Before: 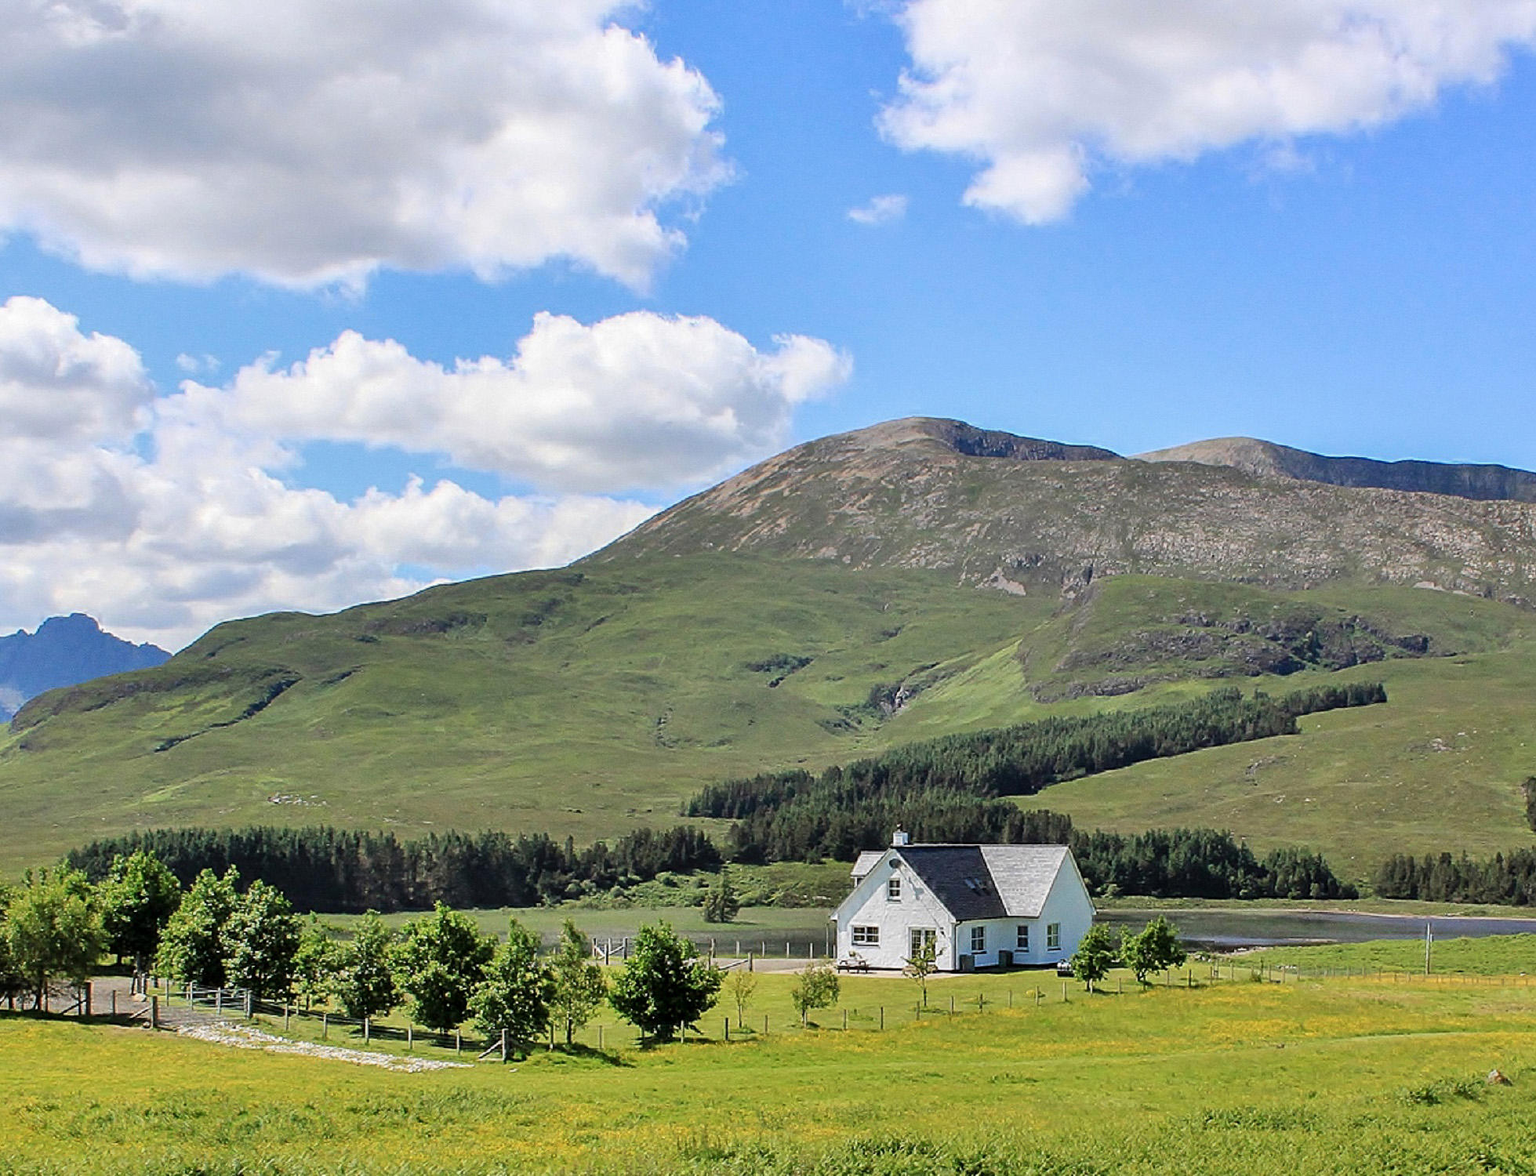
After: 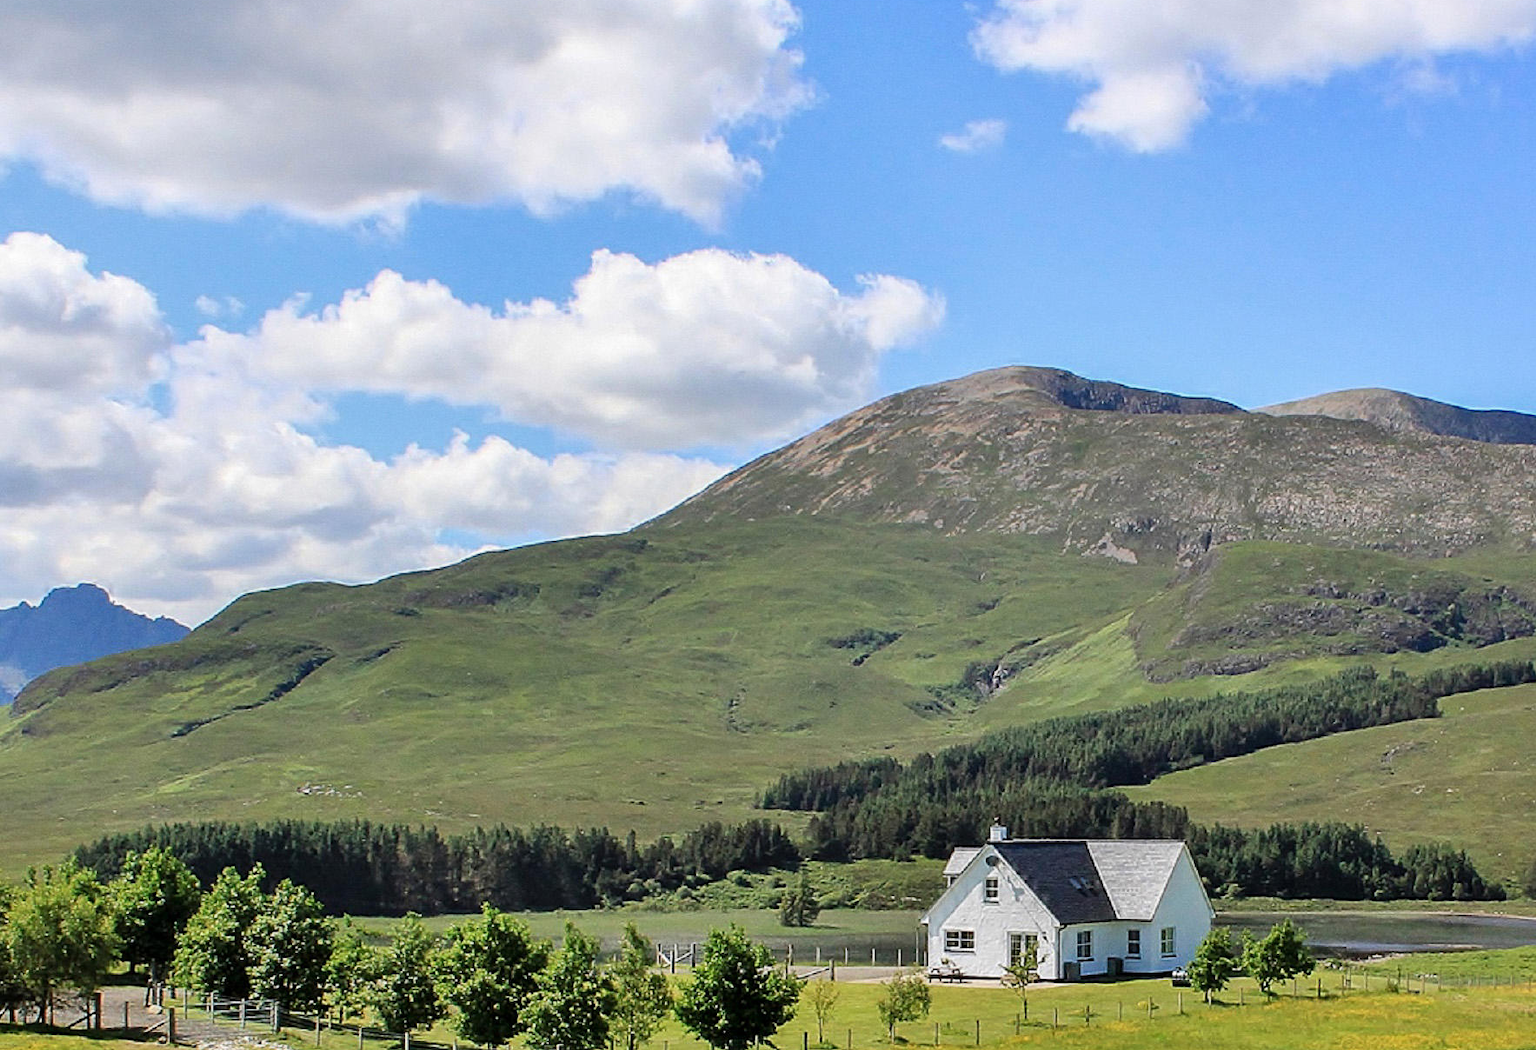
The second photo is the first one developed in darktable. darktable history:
crop: top 7.413%, right 9.79%, bottom 11.924%
